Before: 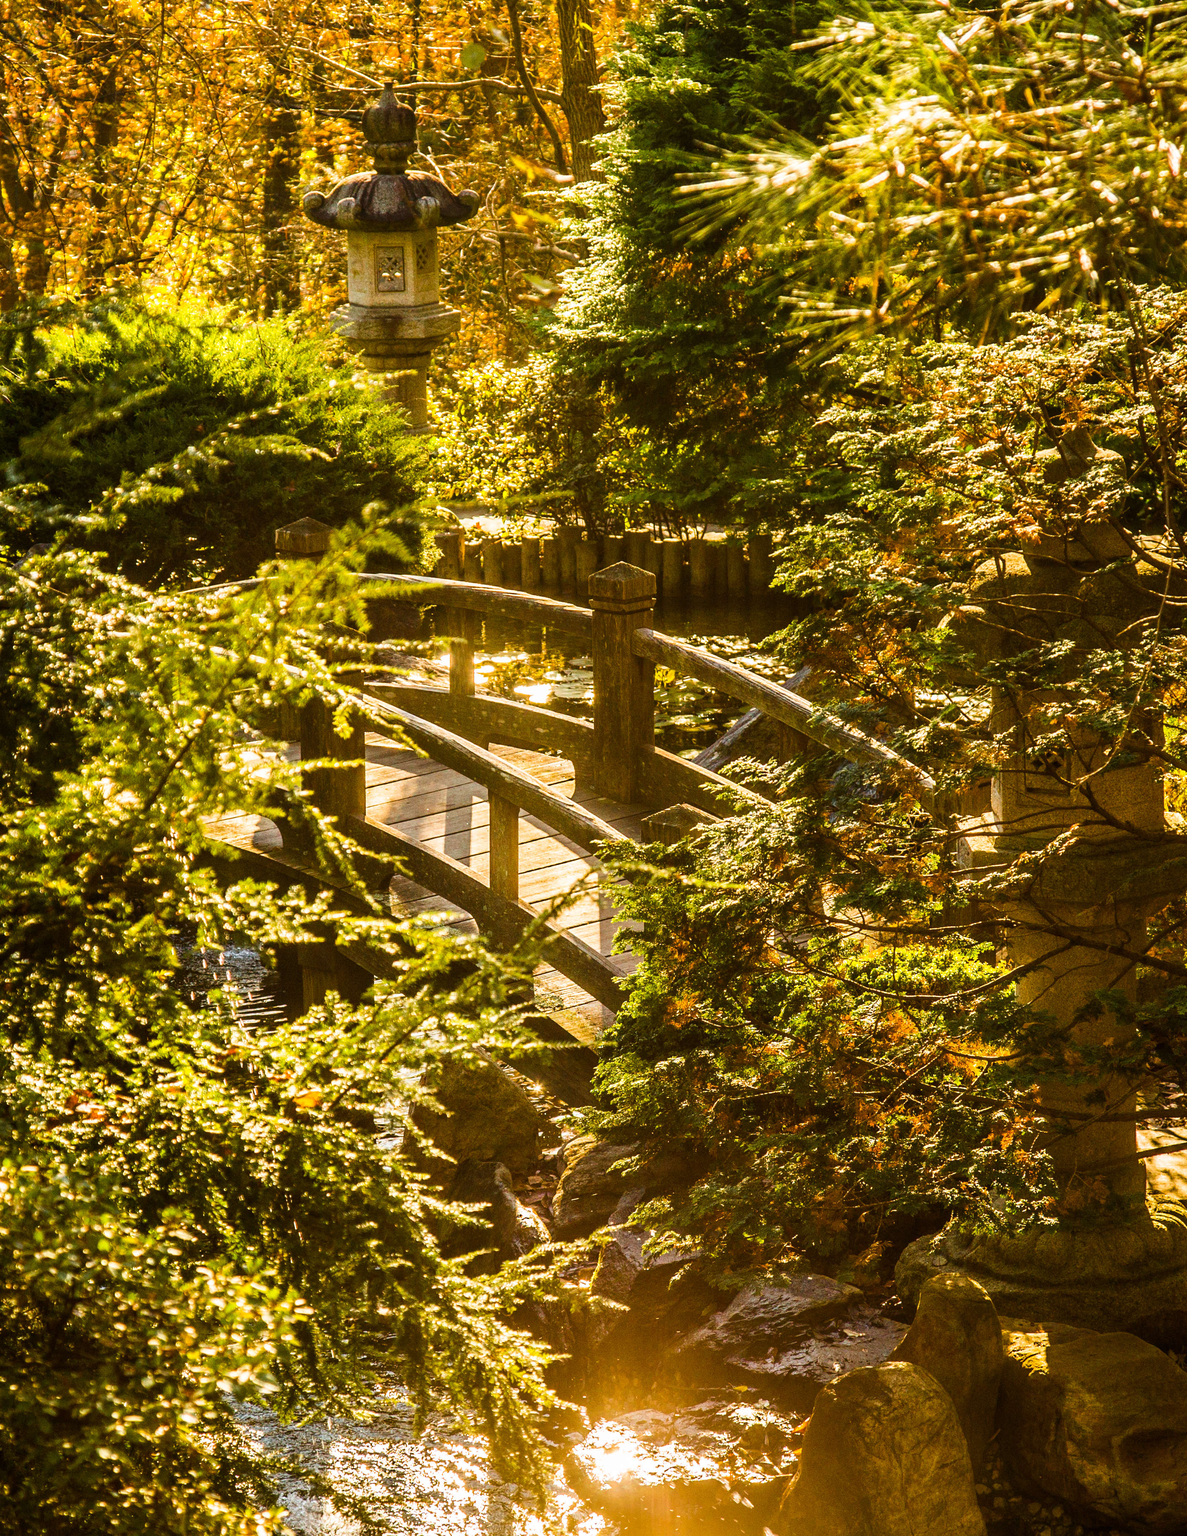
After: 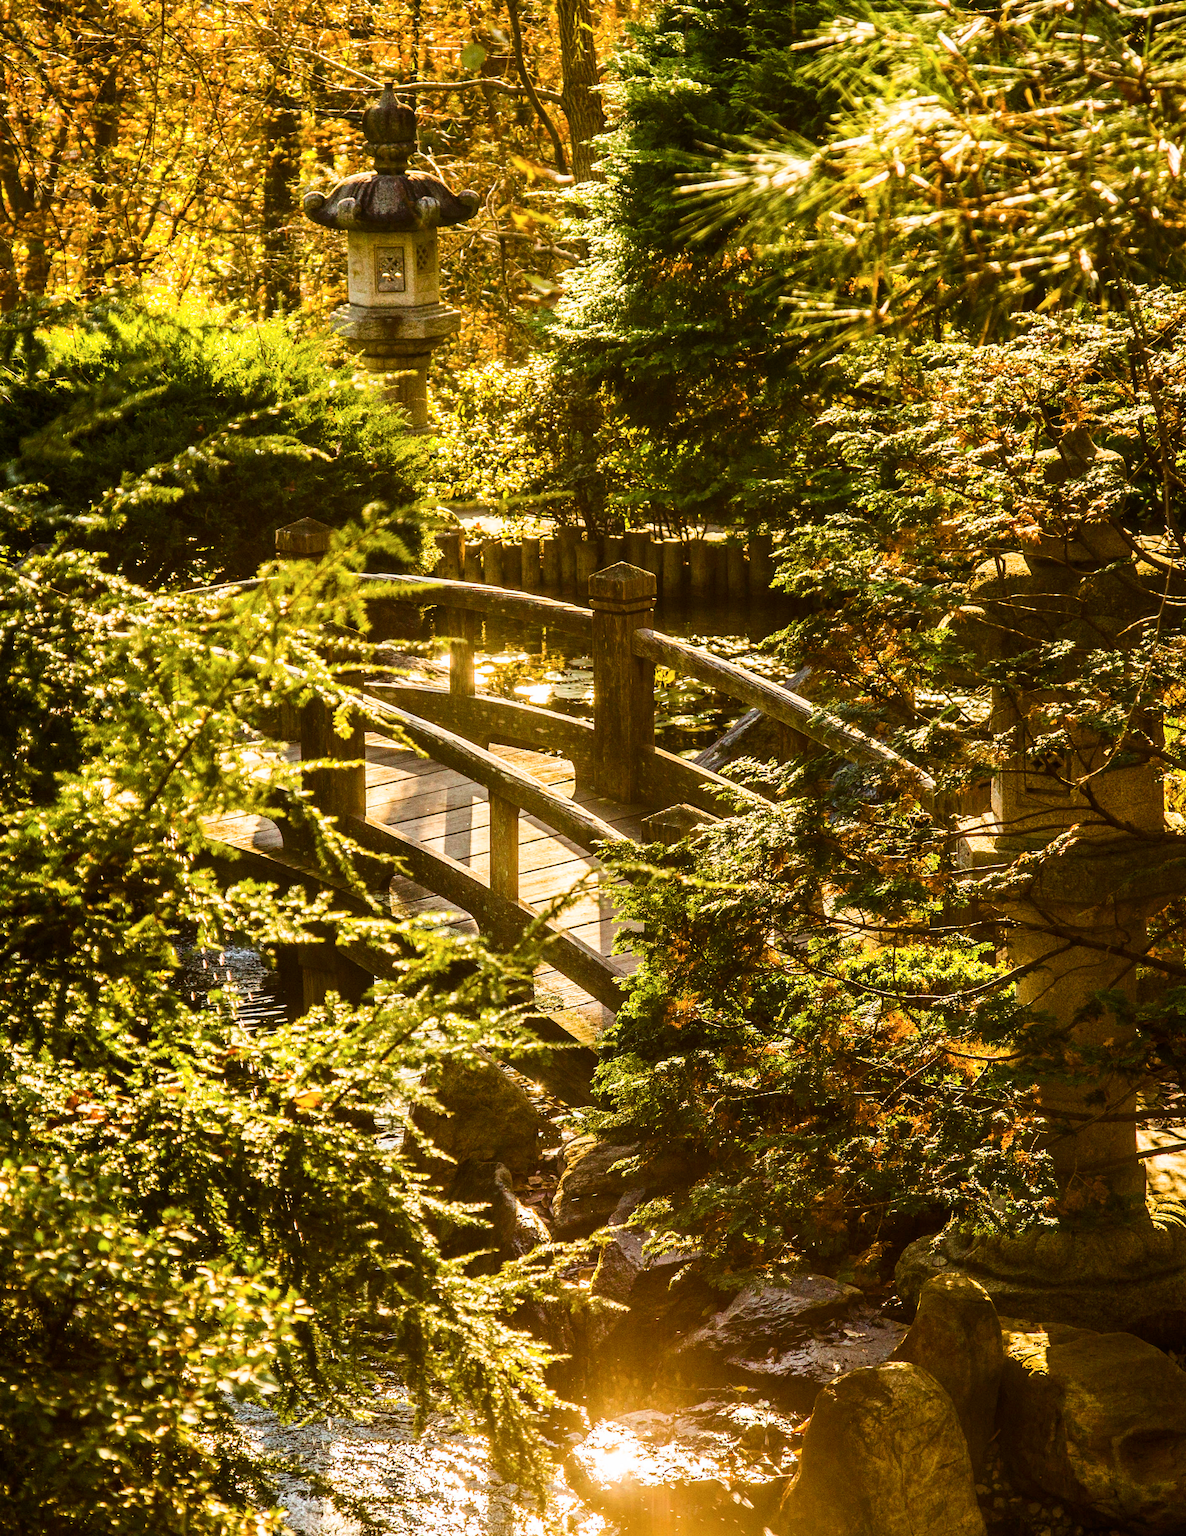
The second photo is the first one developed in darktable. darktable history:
exposure: compensate exposure bias true, compensate highlight preservation false
contrast brightness saturation: contrast 0.142
